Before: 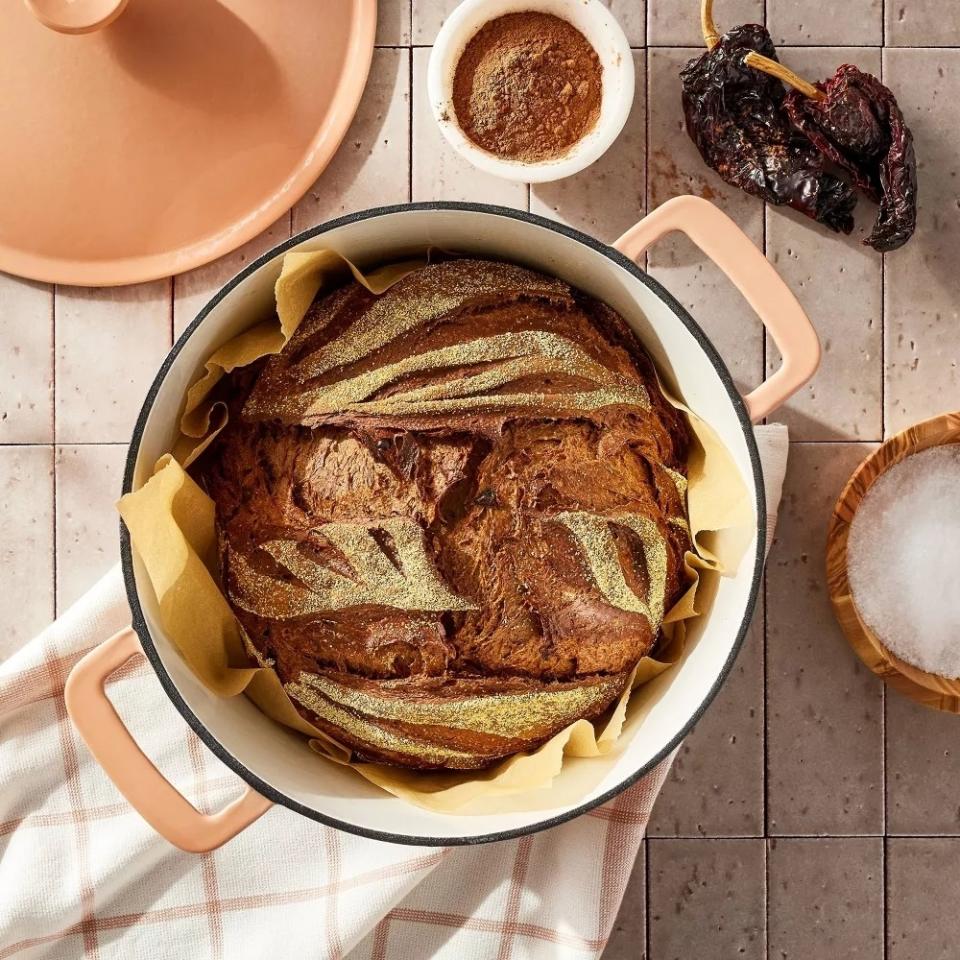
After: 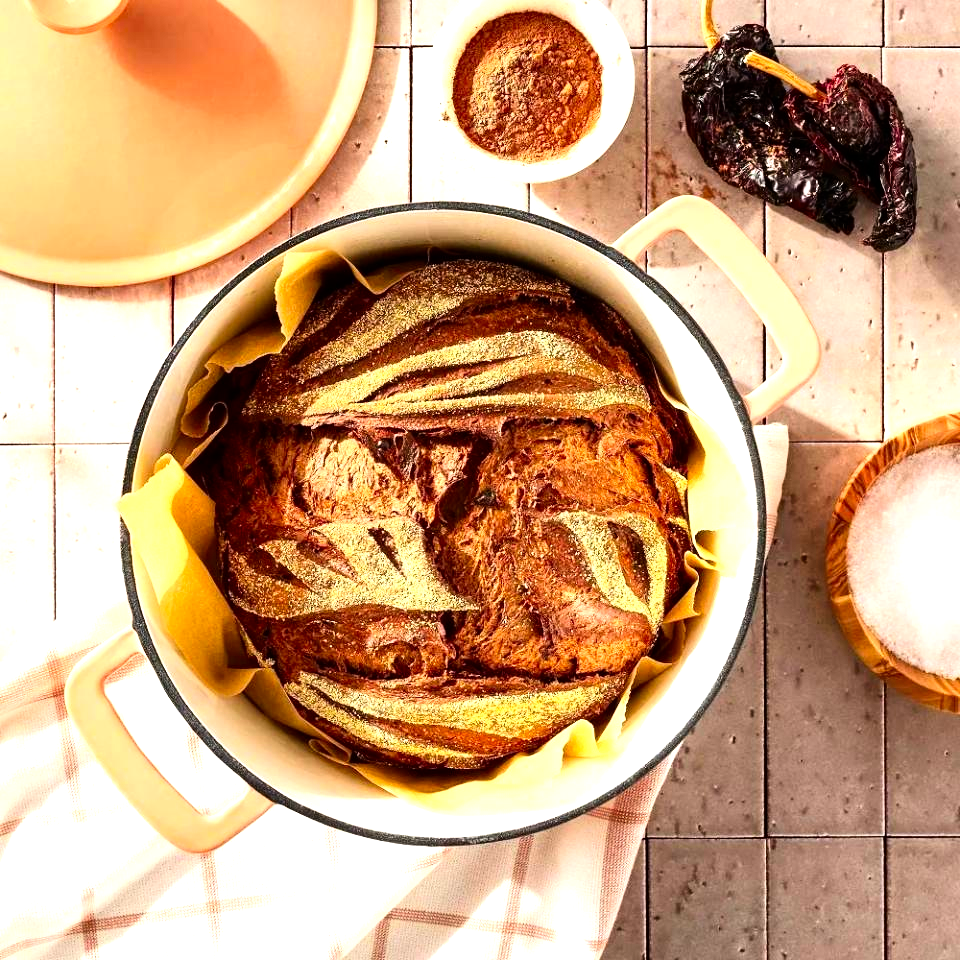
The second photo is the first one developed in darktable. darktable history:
contrast brightness saturation: contrast 0.168, saturation 0.329
tone equalizer: -8 EV -1.12 EV, -7 EV -1.04 EV, -6 EV -0.83 EV, -5 EV -0.599 EV, -3 EV 0.577 EV, -2 EV 0.862 EV, -1 EV 1 EV, +0 EV 1.05 EV
